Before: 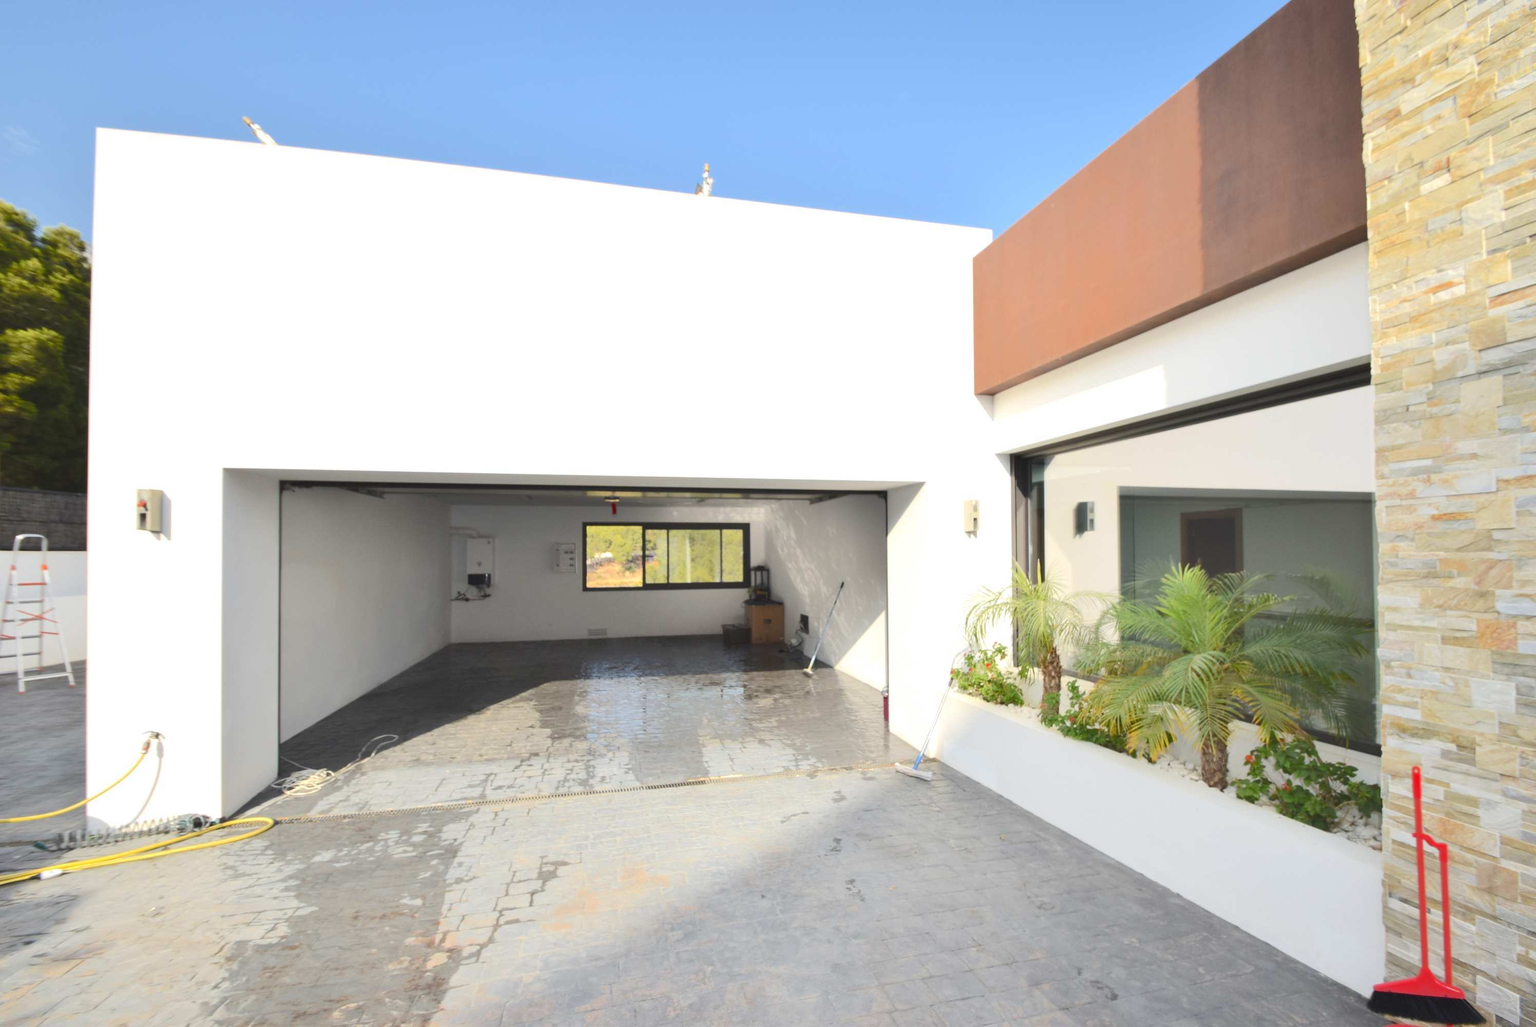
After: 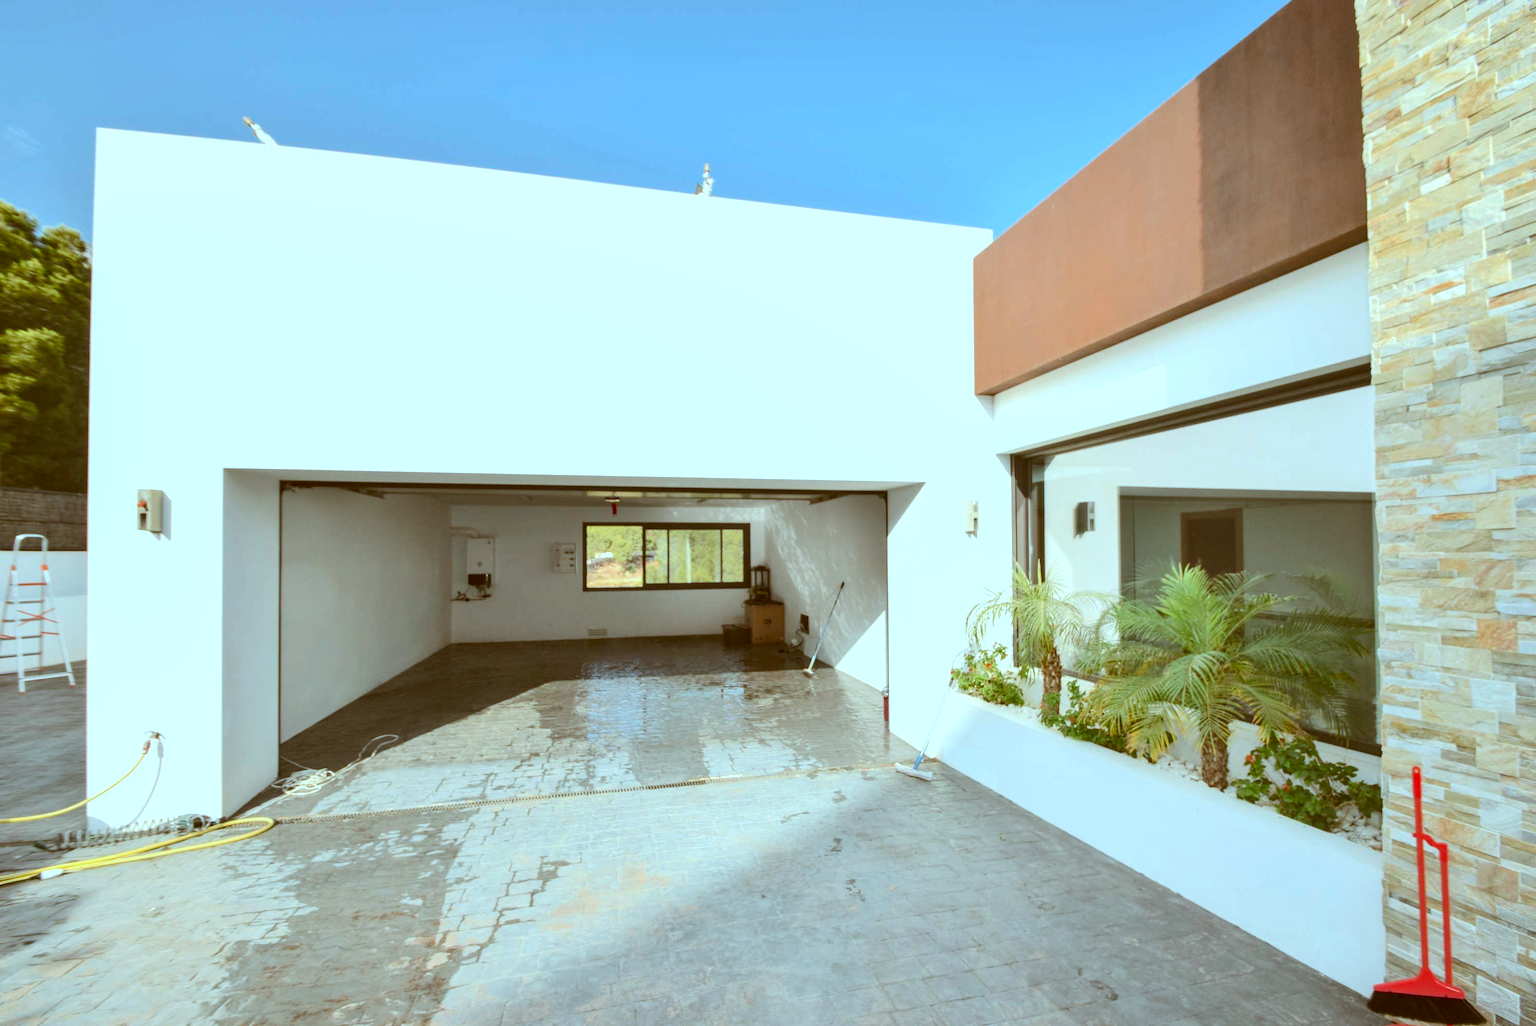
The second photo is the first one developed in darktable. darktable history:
color correction: highlights a* -14.62, highlights b* -16.22, shadows a* 10.12, shadows b* 29.4
local contrast: detail 130%
